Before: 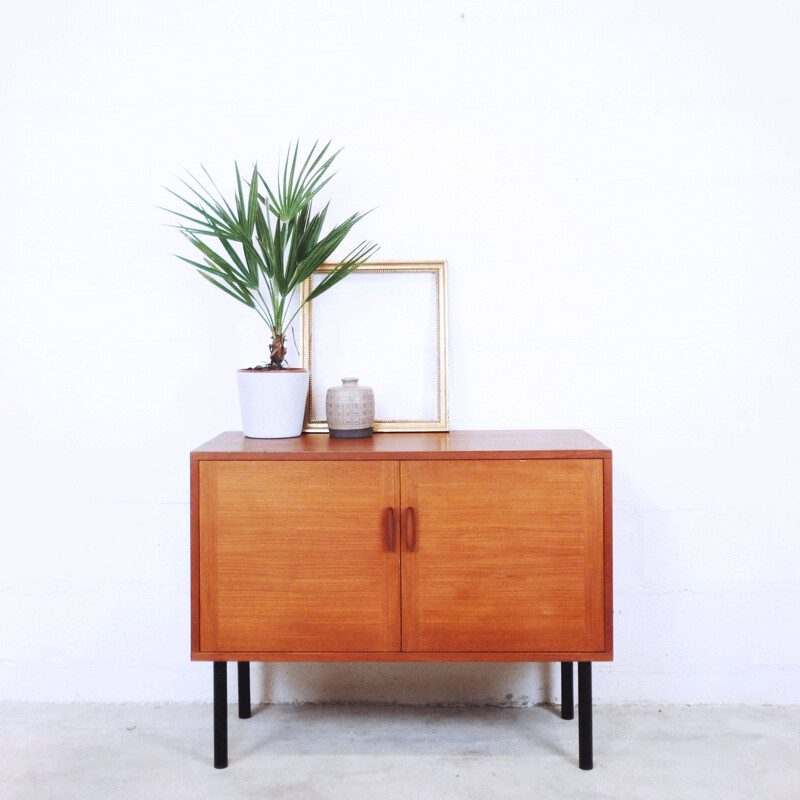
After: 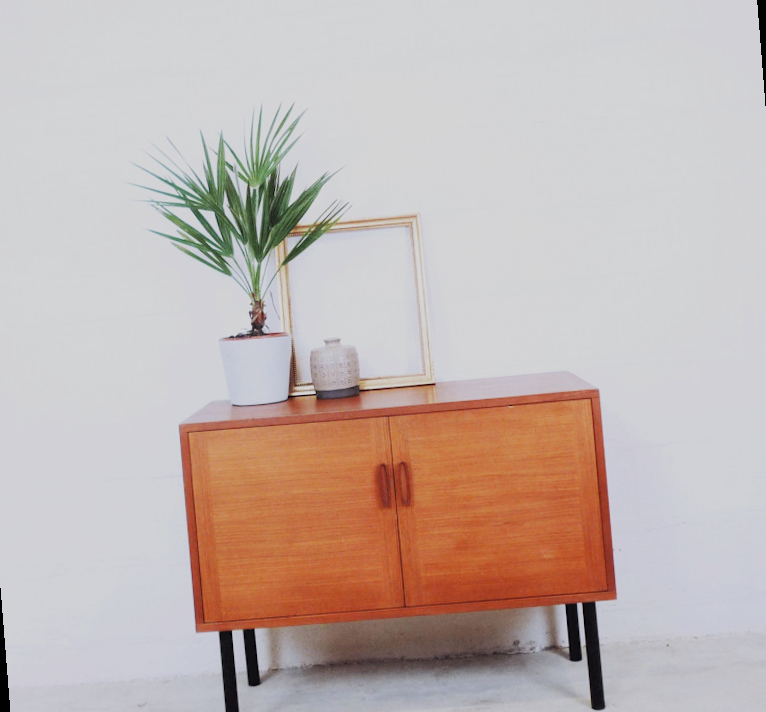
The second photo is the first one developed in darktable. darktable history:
filmic rgb: black relative exposure -16 EV, white relative exposure 4.97 EV, hardness 6.25
rotate and perspective: rotation -4.57°, crop left 0.054, crop right 0.944, crop top 0.087, crop bottom 0.914
